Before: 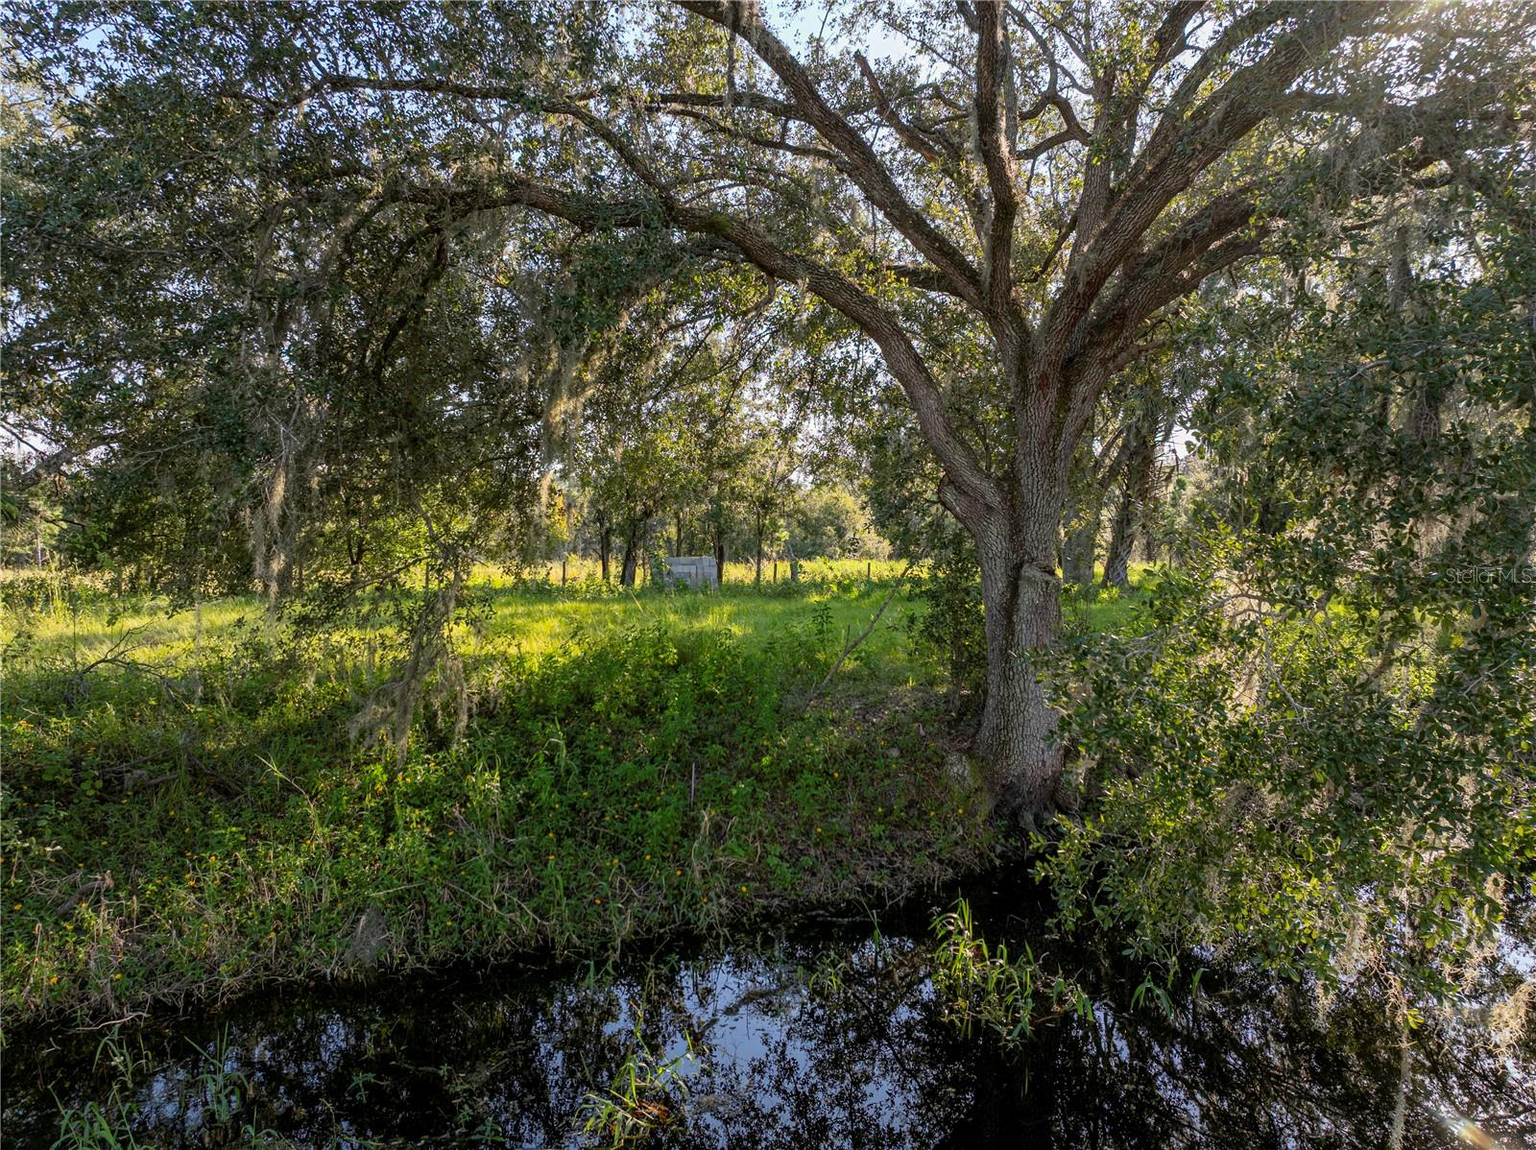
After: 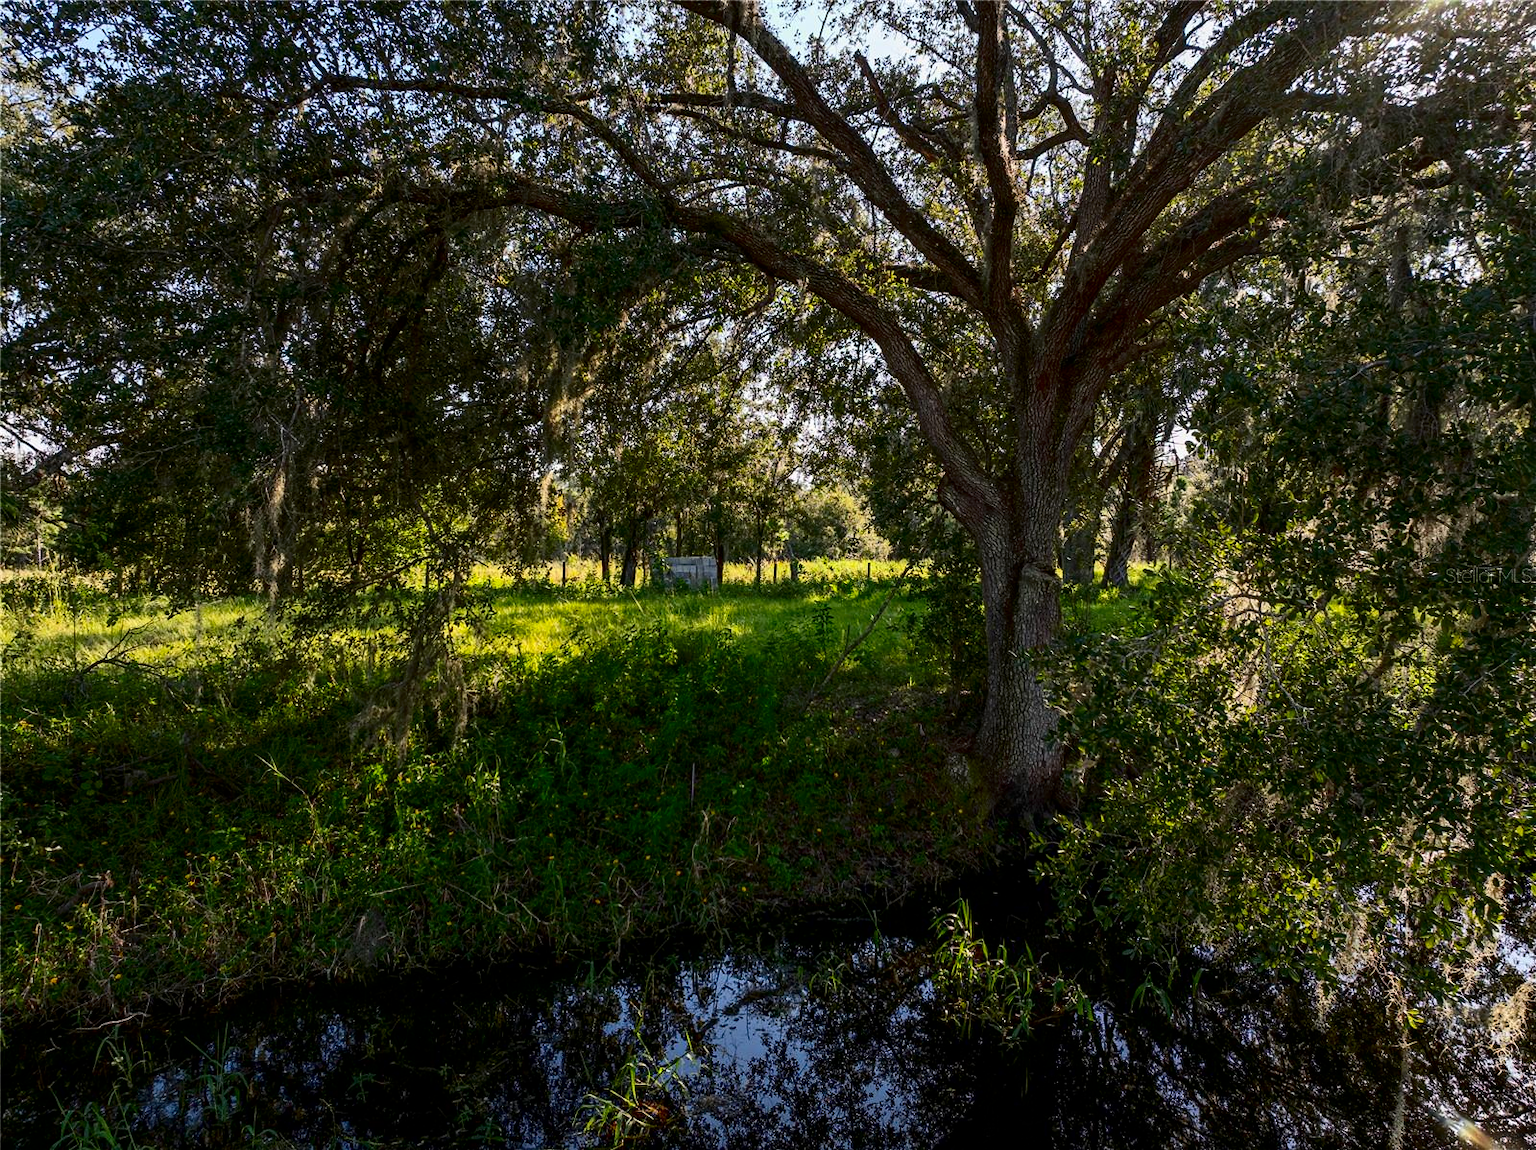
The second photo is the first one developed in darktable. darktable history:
contrast brightness saturation: contrast 0.19, brightness -0.231, saturation 0.111
